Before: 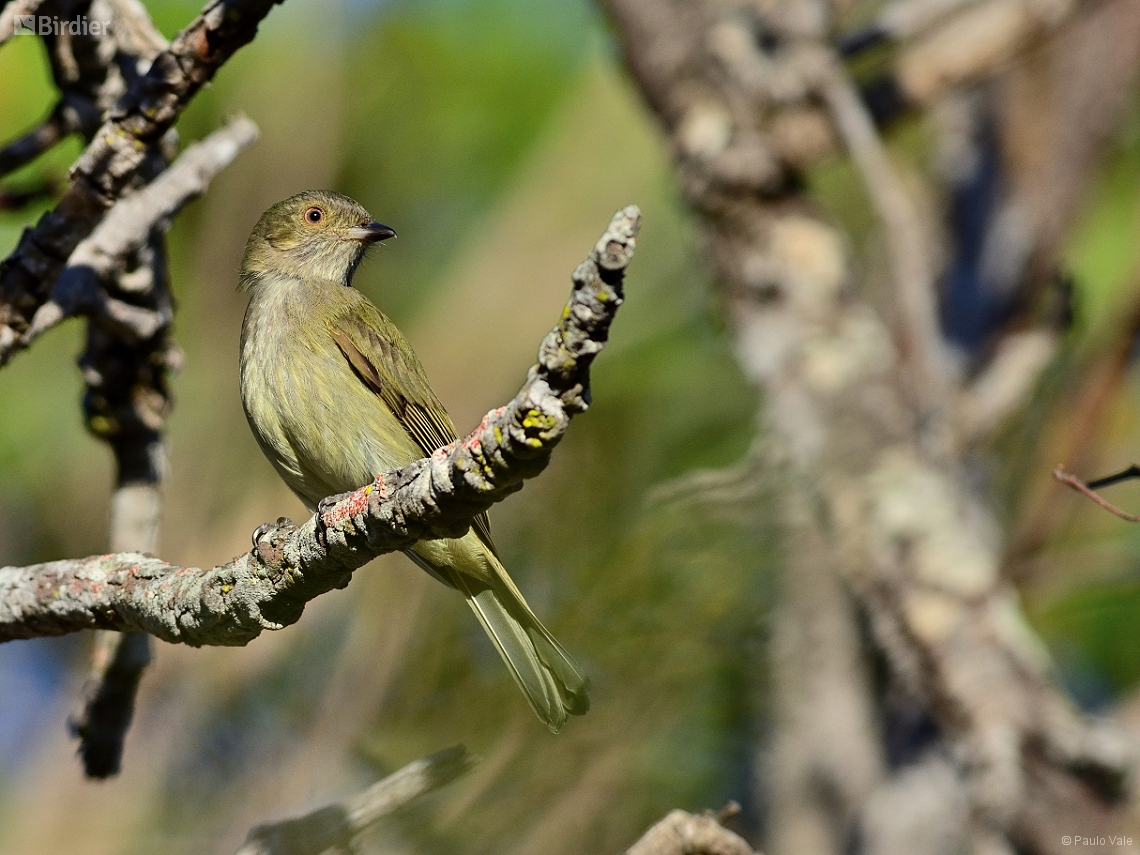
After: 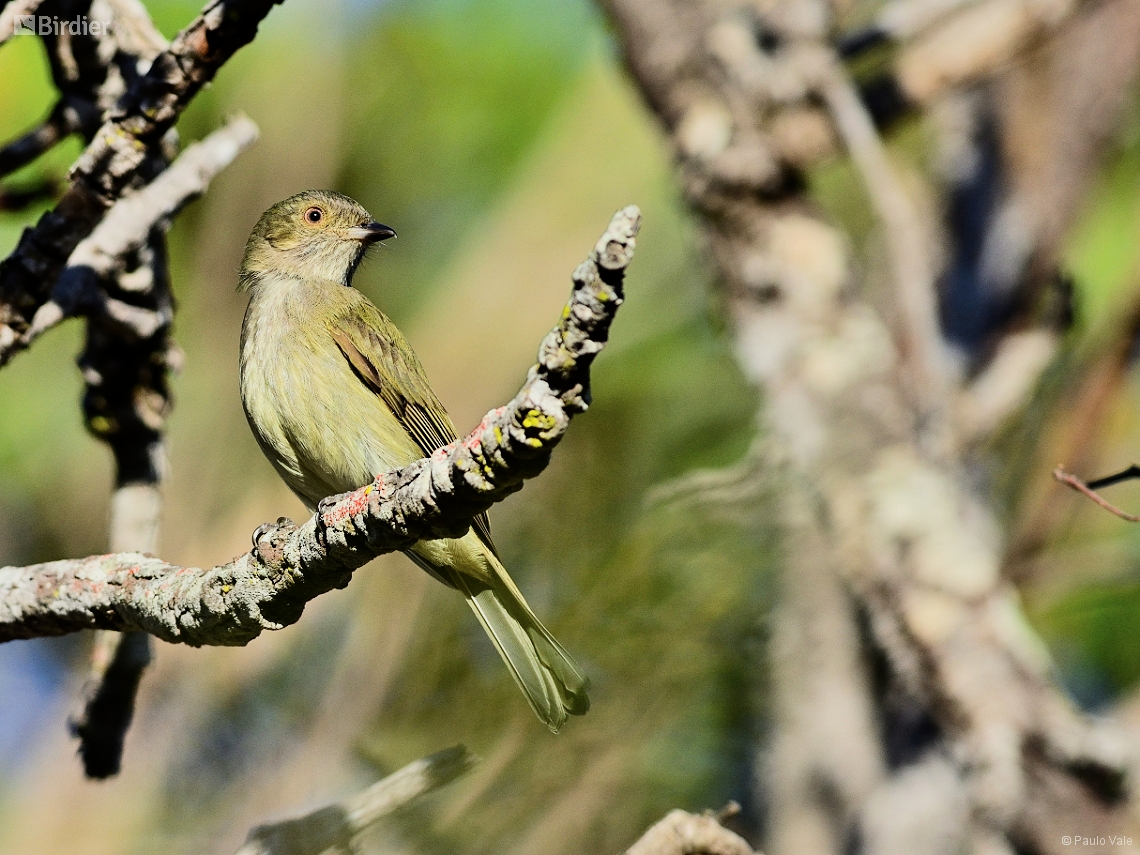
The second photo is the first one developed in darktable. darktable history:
exposure: exposure 0.493 EV, compensate highlight preservation false
filmic rgb: black relative exposure -7.5 EV, white relative exposure 5 EV, hardness 3.31, contrast 1.3, contrast in shadows safe
